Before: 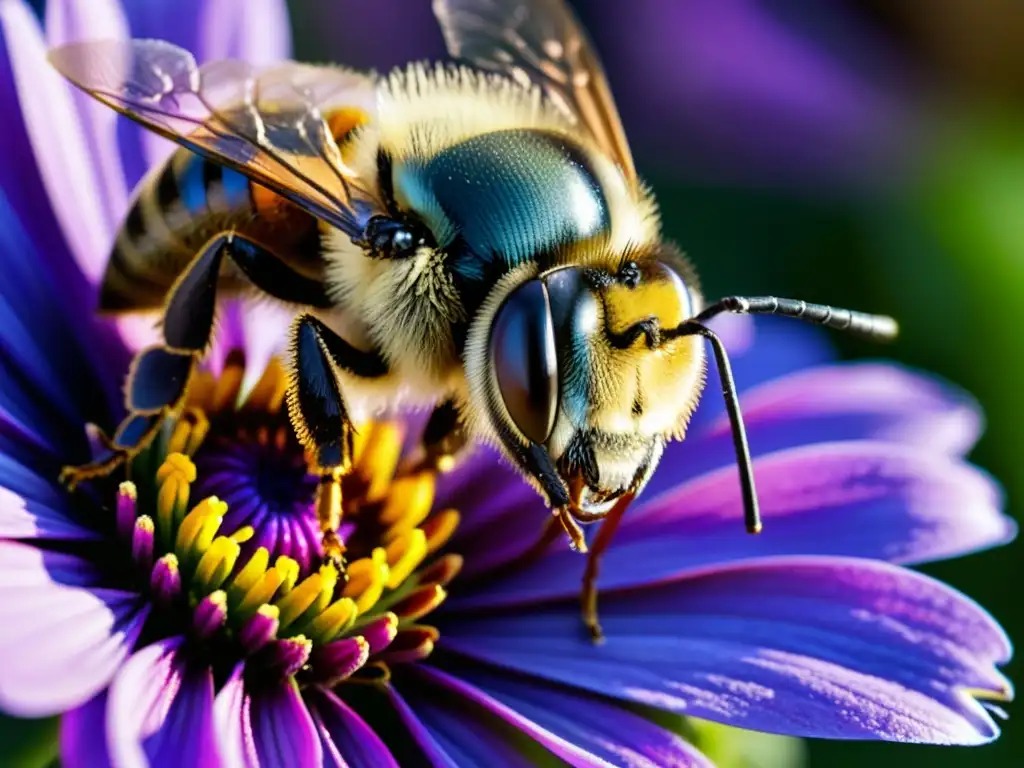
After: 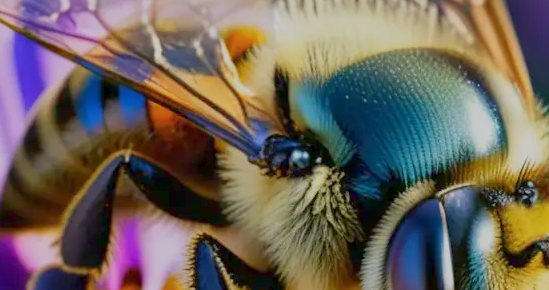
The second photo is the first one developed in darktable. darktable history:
crop: left 10.121%, top 10.631%, right 36.218%, bottom 51.526%
color balance rgb: contrast -30%
